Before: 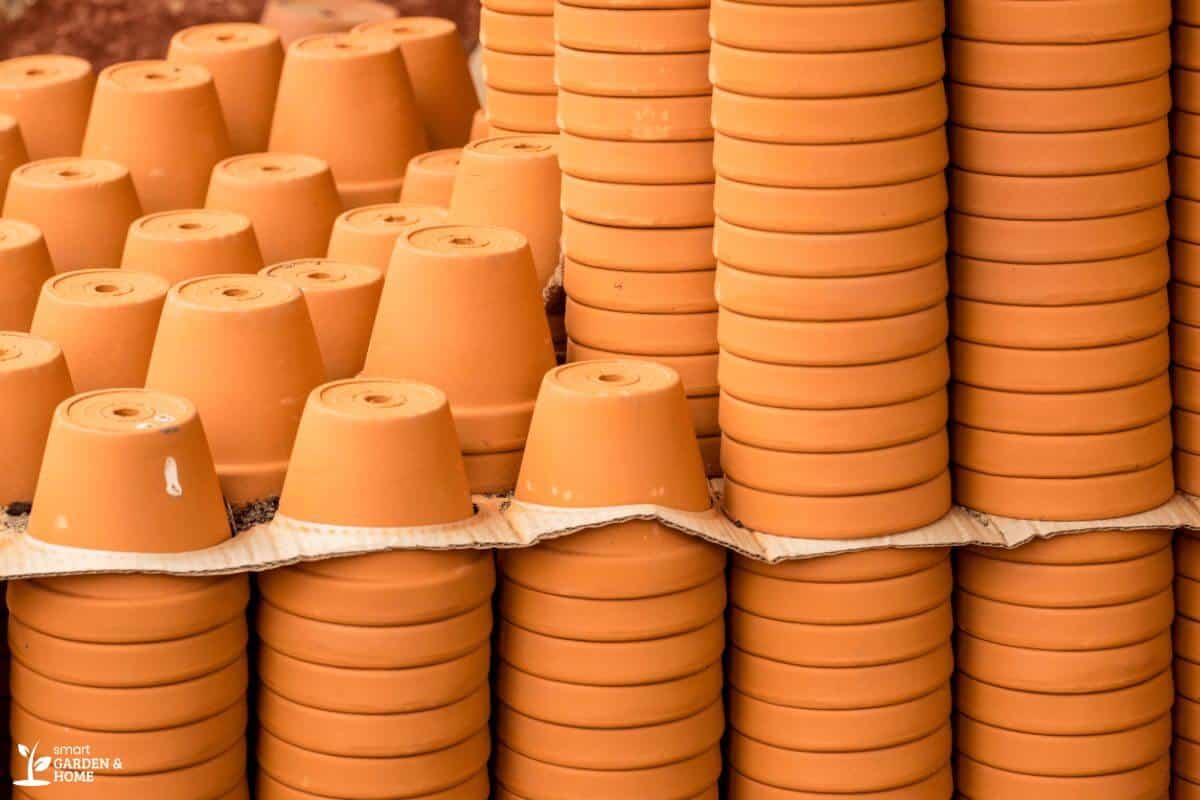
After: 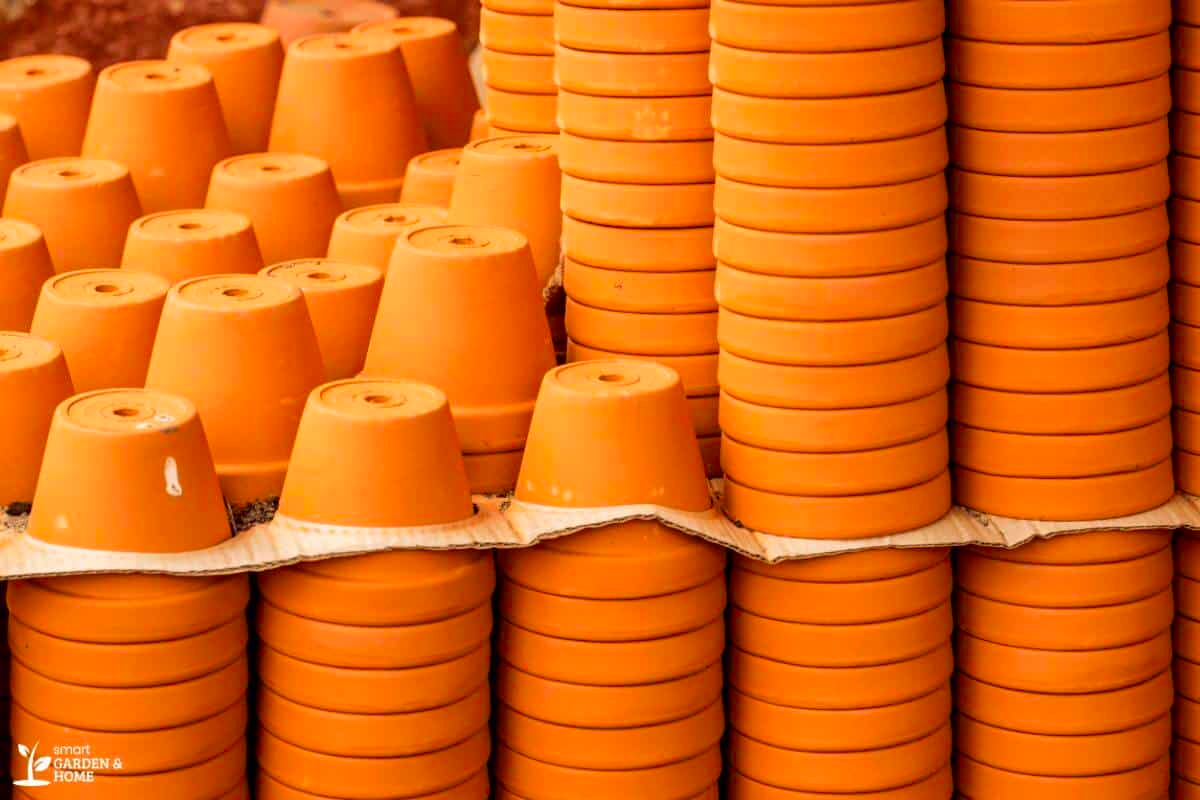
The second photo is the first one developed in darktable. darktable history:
contrast brightness saturation: brightness -0.021, saturation 0.361
